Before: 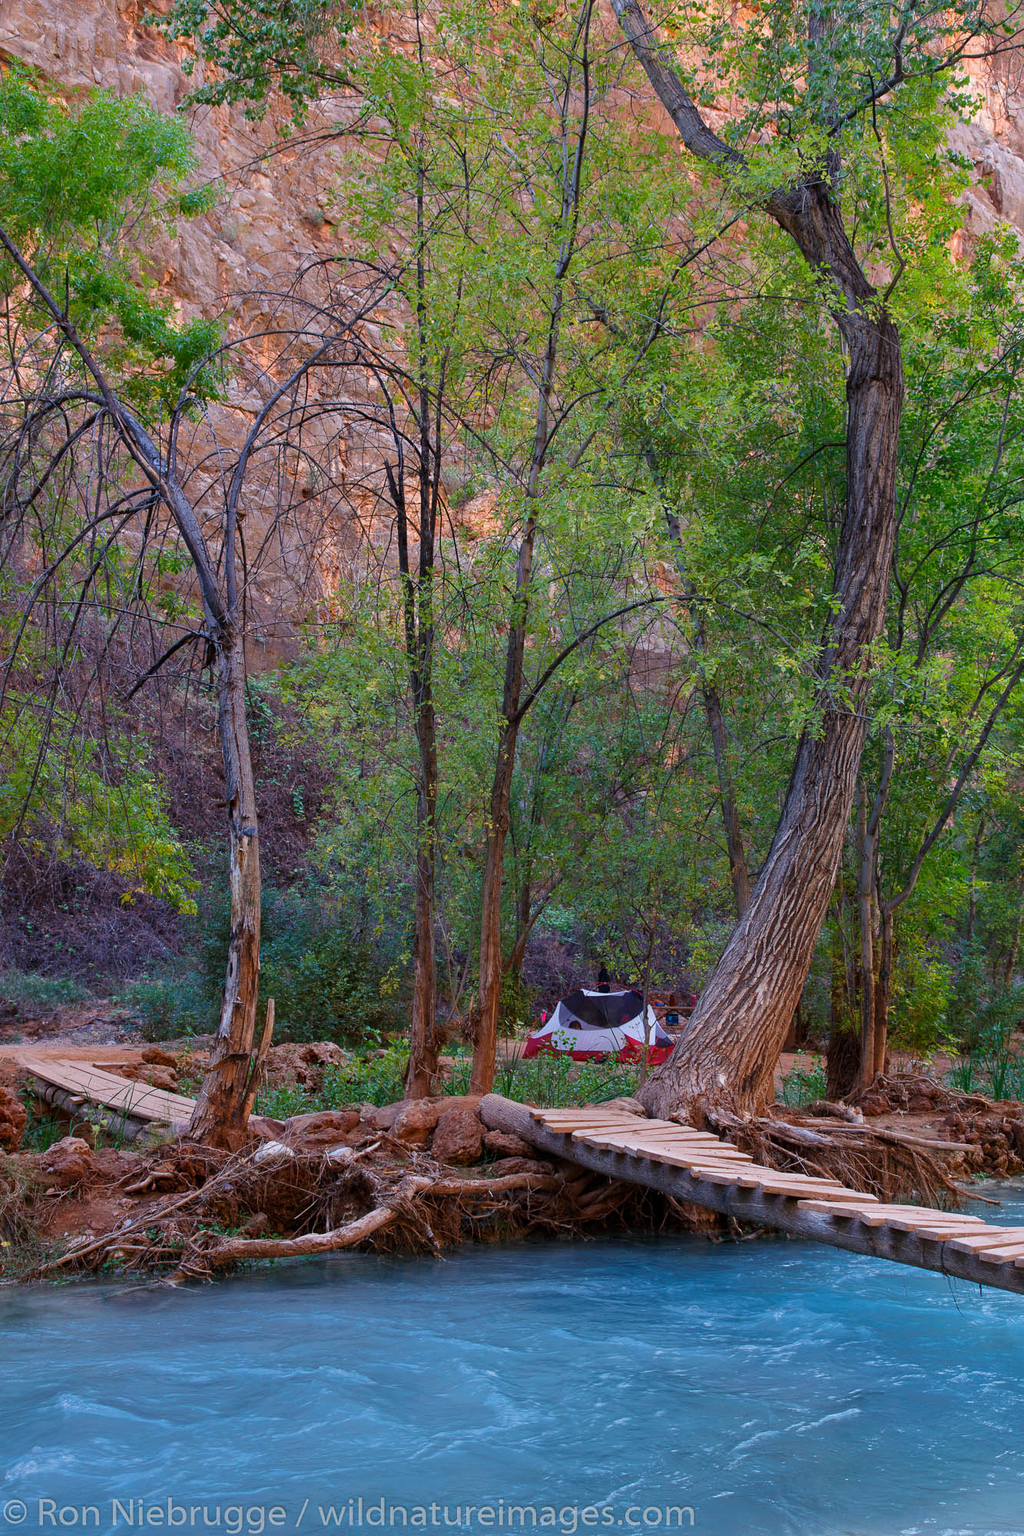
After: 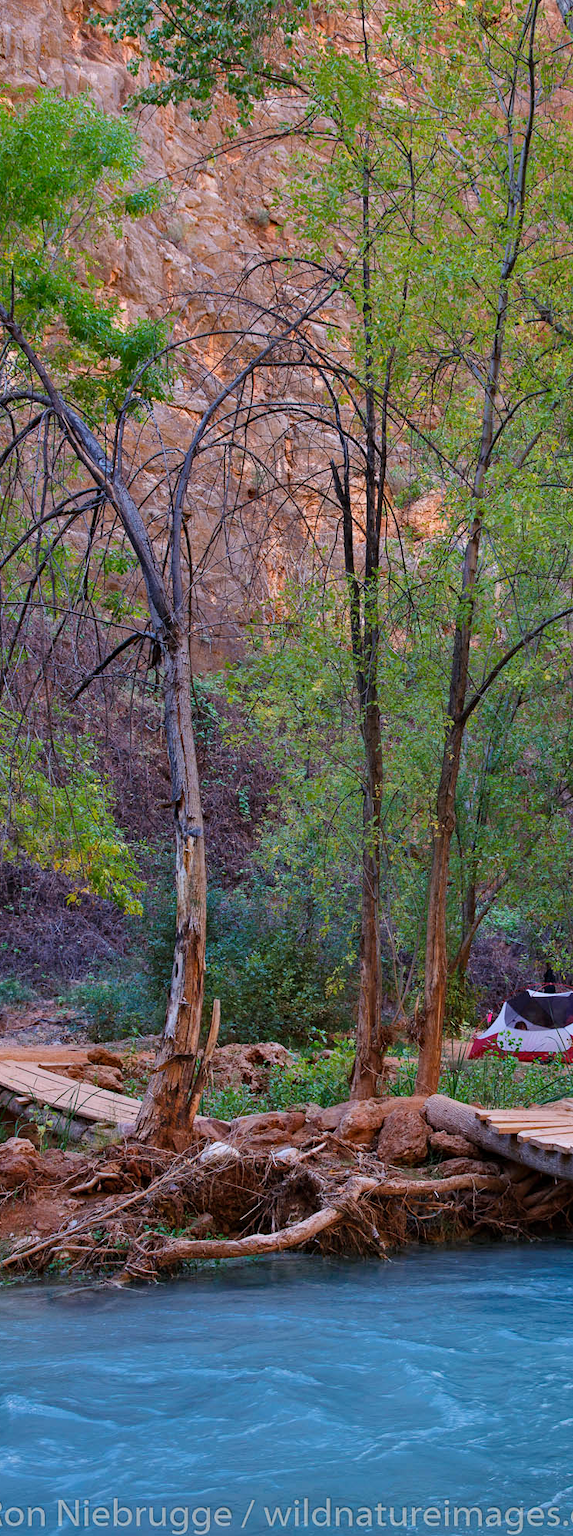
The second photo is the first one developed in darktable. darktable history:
shadows and highlights: radius 135.21, shadows color adjustment 98.01%, highlights color adjustment 57.72%, soften with gaussian
crop: left 5.35%, right 38.54%
haze removal: compatibility mode true, adaptive false
